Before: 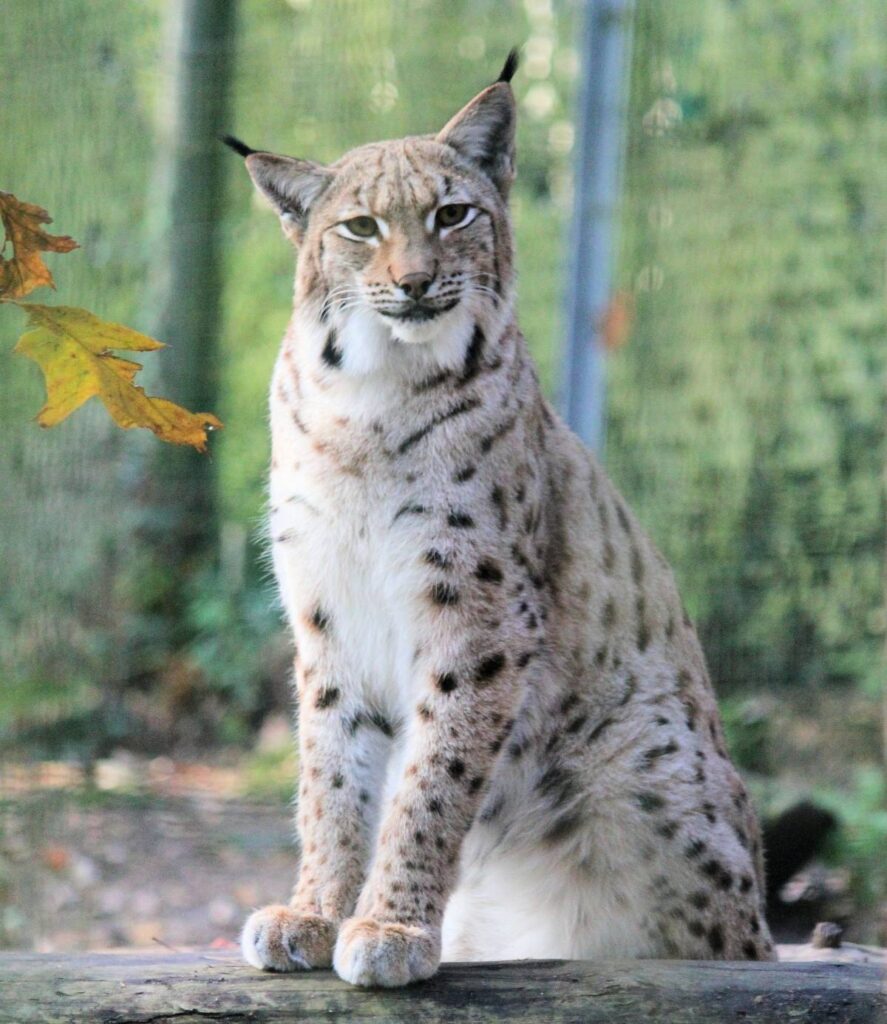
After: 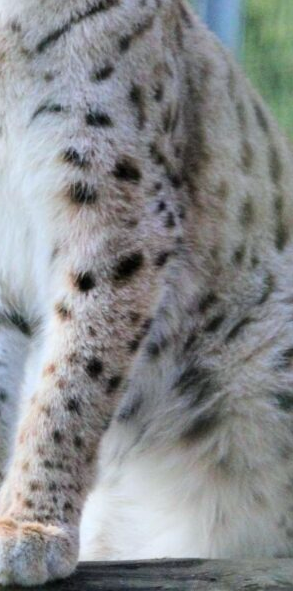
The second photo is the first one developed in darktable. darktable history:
color balance rgb: perceptual saturation grading › global saturation 10%, global vibrance 10%
white balance: red 0.978, blue 0.999
crop: left 40.878%, top 39.176%, right 25.993%, bottom 3.081%
